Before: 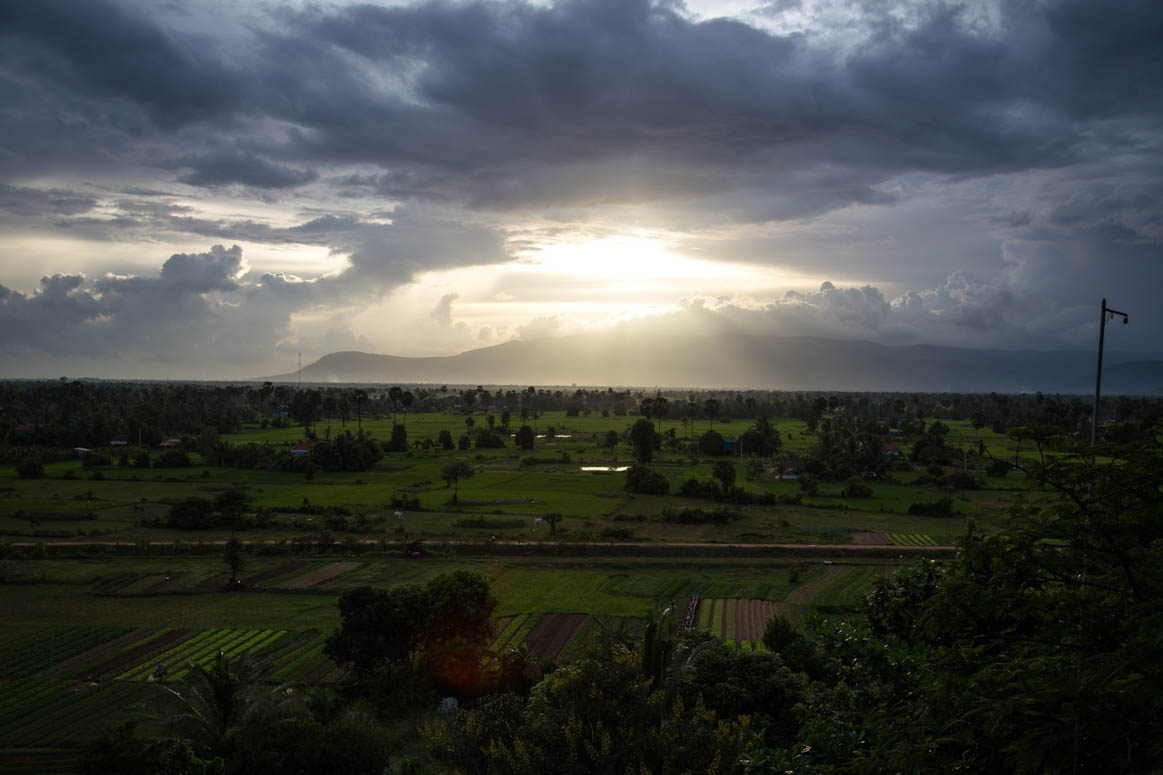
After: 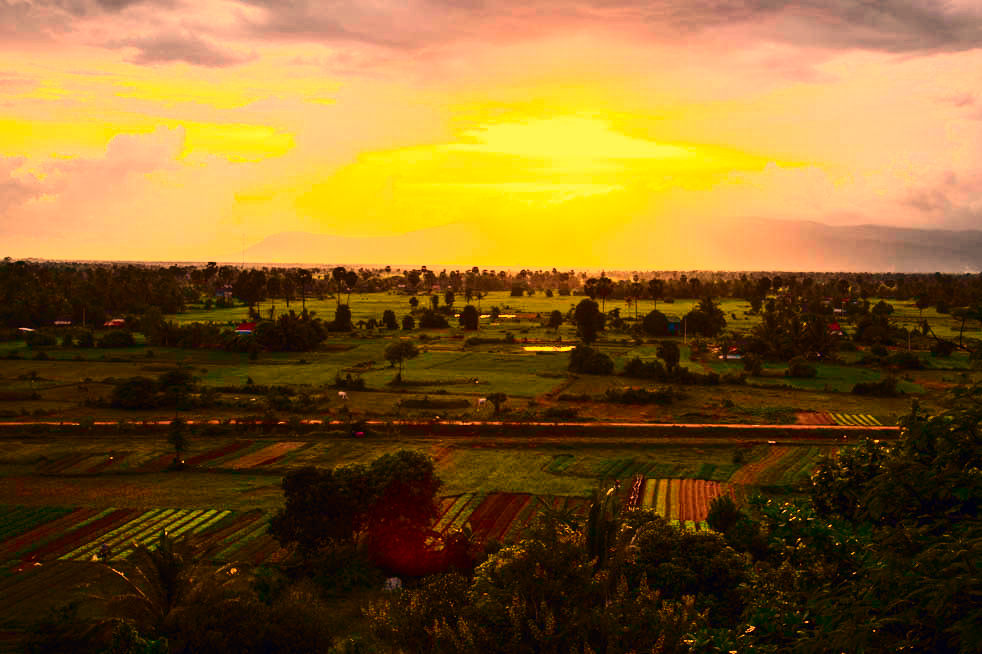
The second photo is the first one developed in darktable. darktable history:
white balance: red 1.467, blue 0.684
tone curve: curves: ch0 [(0, 0) (0.236, 0.124) (0.373, 0.304) (0.542, 0.593) (0.737, 0.873) (1, 1)]; ch1 [(0, 0) (0.399, 0.328) (0.488, 0.484) (0.598, 0.624) (1, 1)]; ch2 [(0, 0) (0.448, 0.405) (0.523, 0.511) (0.592, 0.59) (1, 1)], color space Lab, independent channels, preserve colors none
exposure: exposure 1.137 EV, compensate highlight preservation false
color balance rgb: perceptual saturation grading › global saturation 25%, perceptual brilliance grading › mid-tones 10%, perceptual brilliance grading › shadows 15%, global vibrance 20%
crop and rotate: left 4.842%, top 15.51%, right 10.668%
